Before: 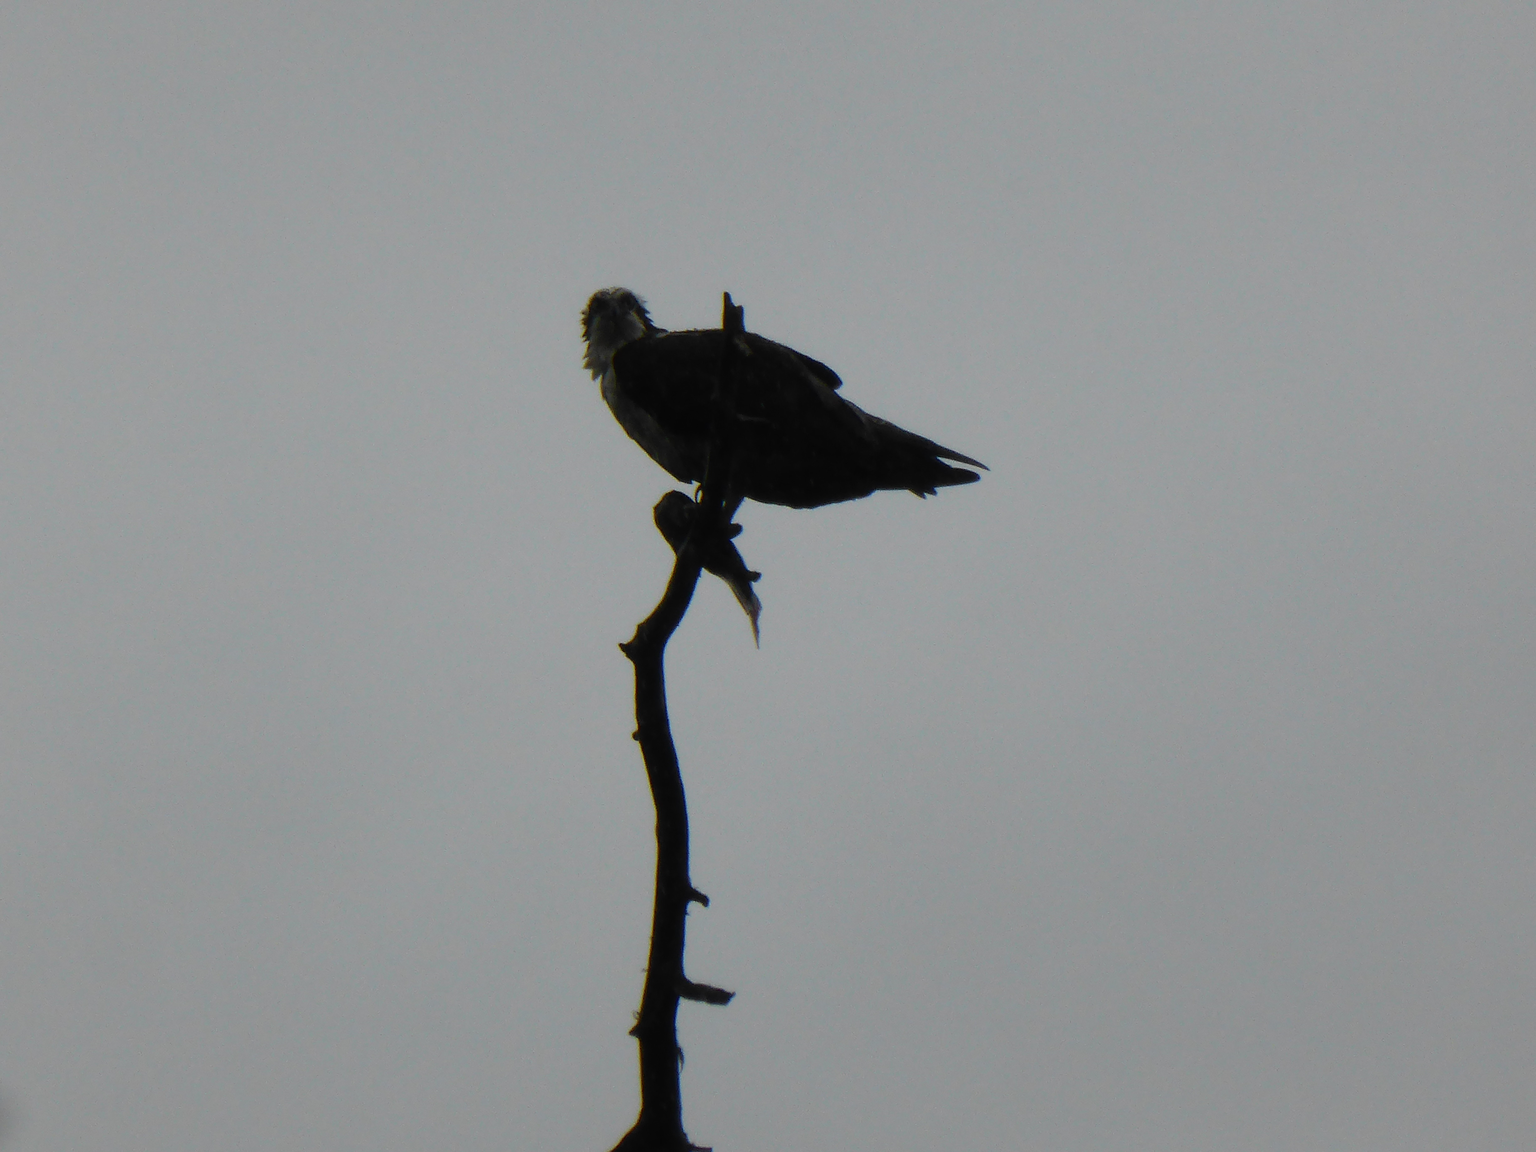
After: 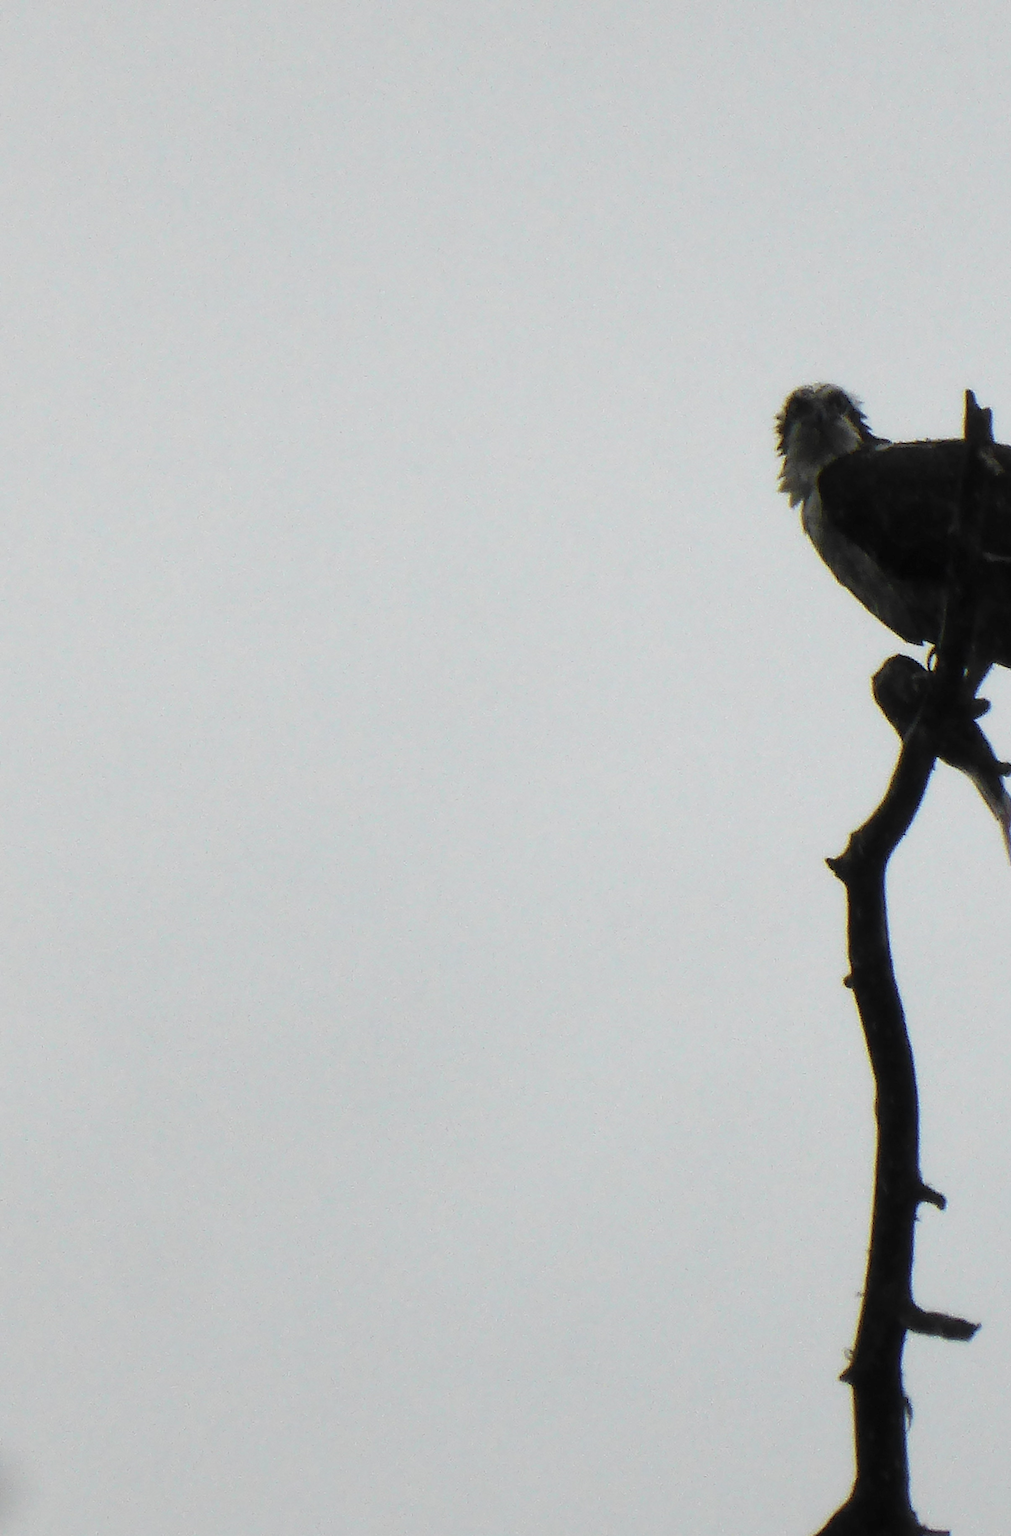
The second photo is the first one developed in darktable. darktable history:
color correction: highlights b* 0.04
exposure: black level correction 0, exposure 0.863 EV, compensate highlight preservation false
velvia: strength 14.52%
shadows and highlights: shadows 25.16, highlights -25.27
levels: levels [0.018, 0.493, 1]
crop and rotate: left 0.003%, top 0%, right 50.605%
contrast brightness saturation: contrast 0.105, saturation -0.37
